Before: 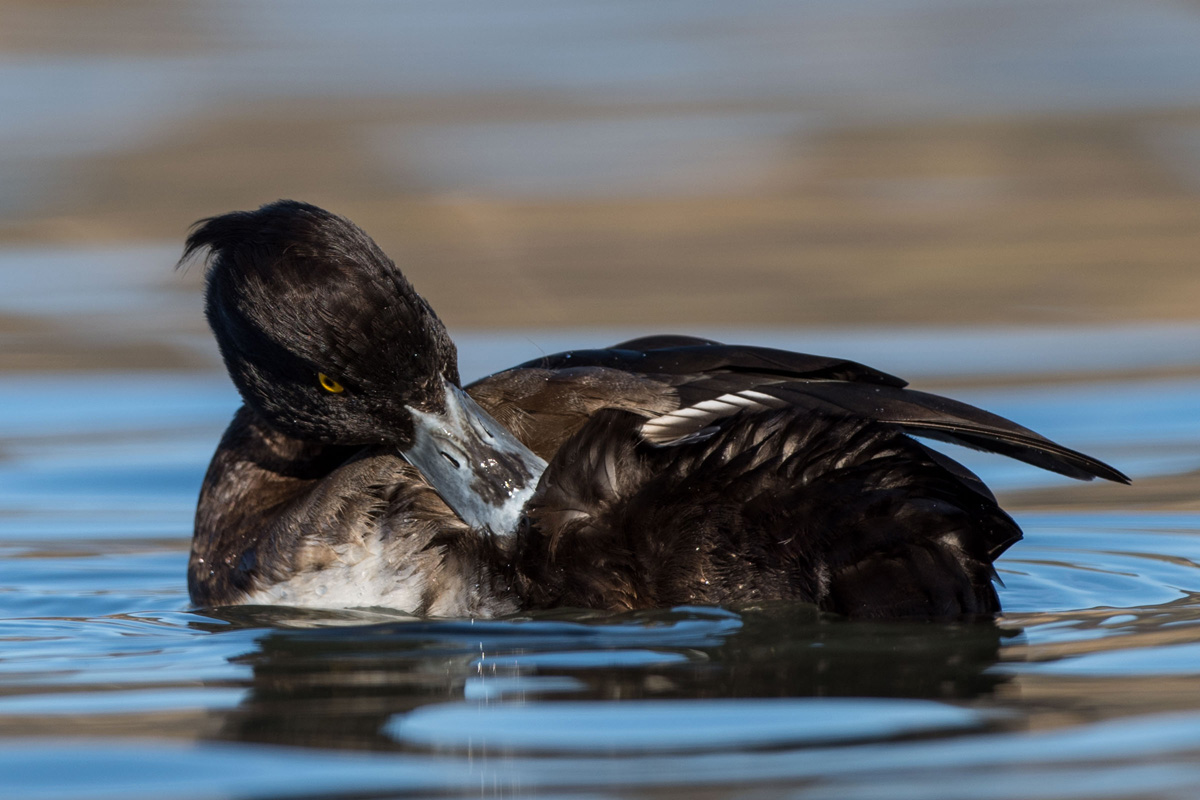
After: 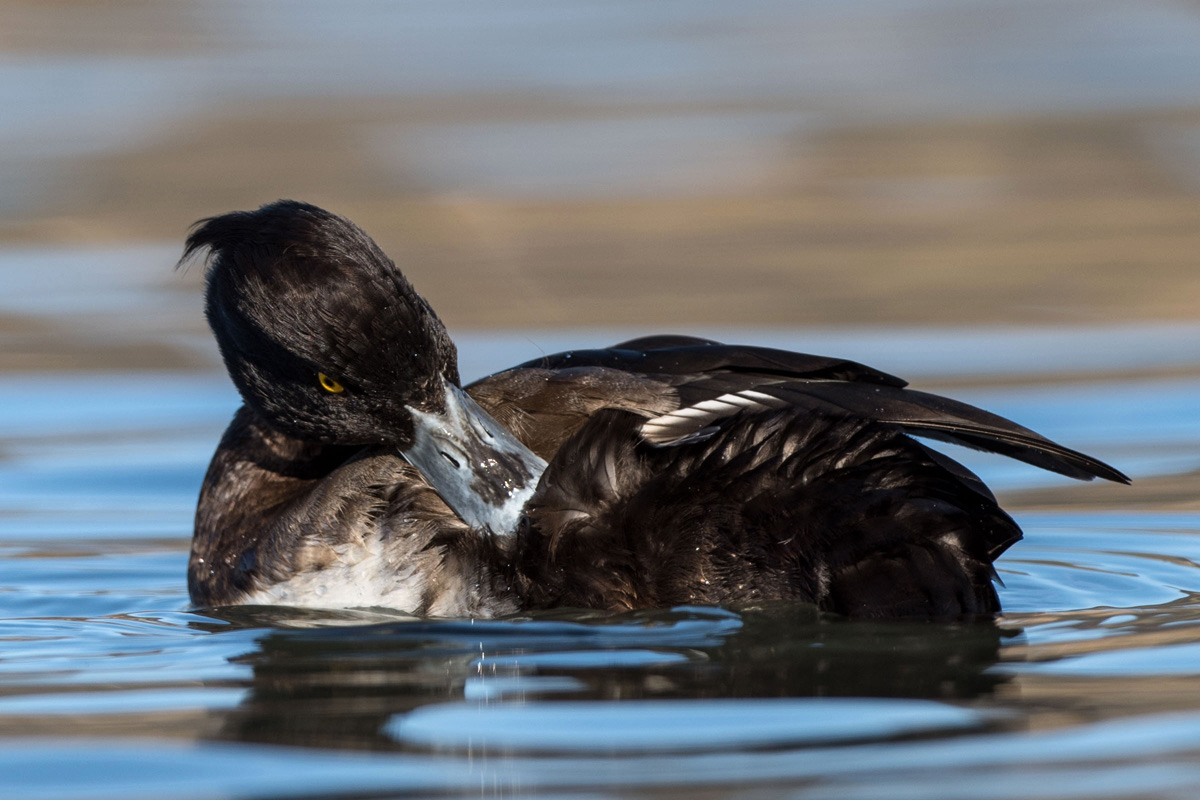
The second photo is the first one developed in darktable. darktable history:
tone curve: curves: ch0 [(0, 0) (0.003, 0.003) (0.011, 0.012) (0.025, 0.027) (0.044, 0.048) (0.069, 0.075) (0.1, 0.108) (0.136, 0.147) (0.177, 0.192) (0.224, 0.243) (0.277, 0.3) (0.335, 0.363) (0.399, 0.433) (0.468, 0.508) (0.543, 0.589) (0.623, 0.676) (0.709, 0.769) (0.801, 0.868) (0.898, 0.949) (1, 1)], color space Lab, independent channels, preserve colors none
